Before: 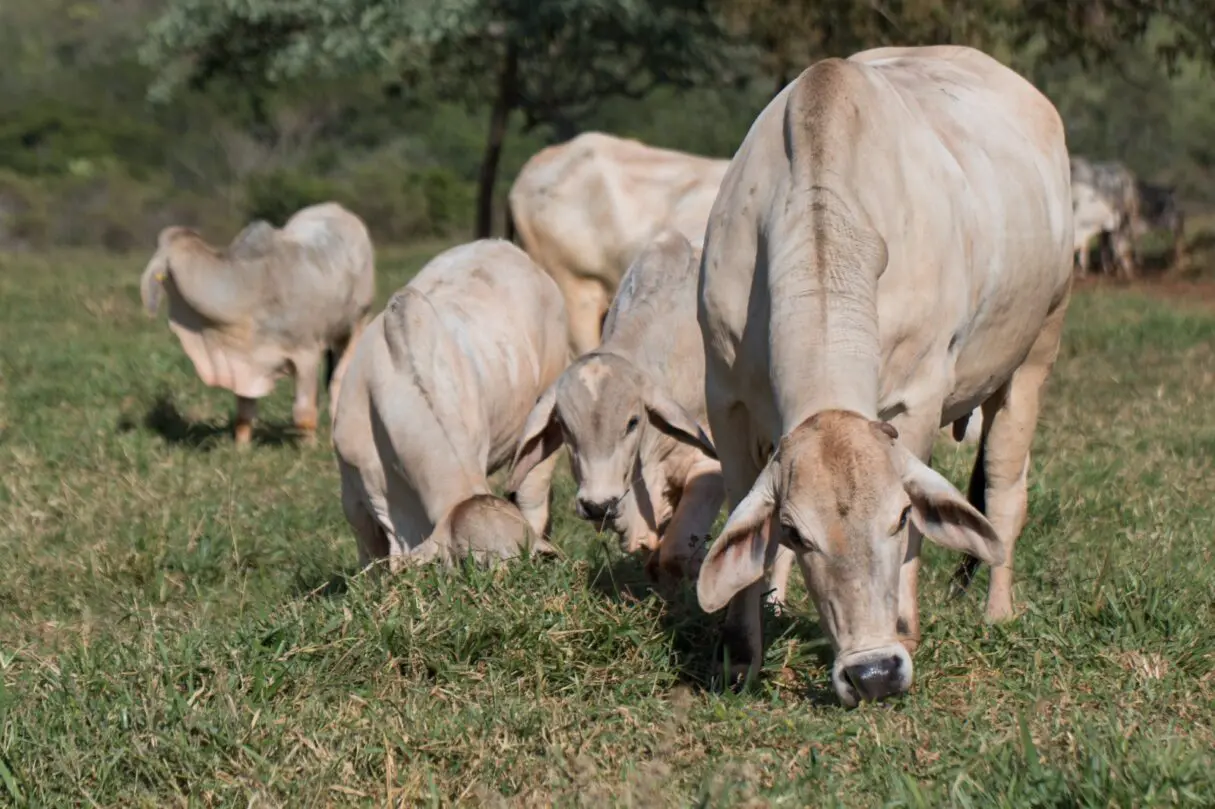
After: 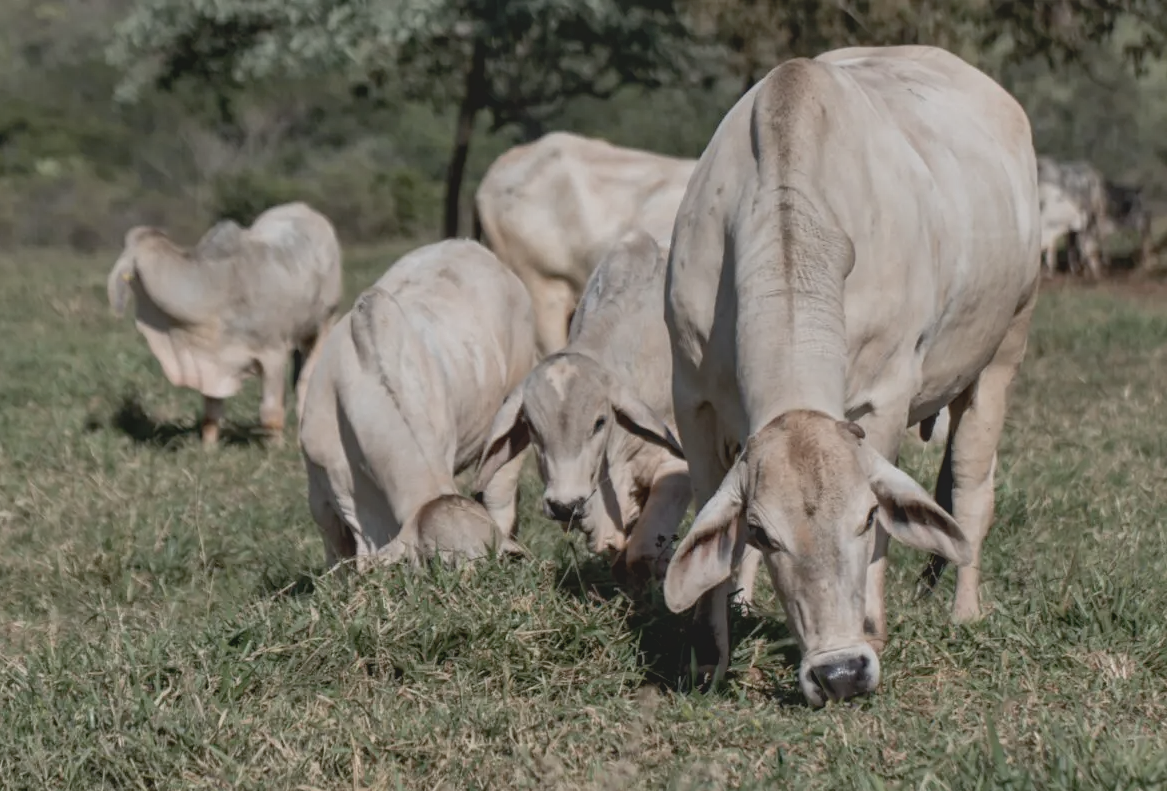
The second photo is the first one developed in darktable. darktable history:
exposure: black level correction 0.01, exposure 0.011 EV, compensate exposure bias true, compensate highlight preservation false
shadows and highlights: radius 107.84, shadows 41.32, highlights -73.01, low approximation 0.01, soften with gaussian
local contrast: on, module defaults
crop and rotate: left 2.733%, right 1.208%, bottom 2.184%
contrast brightness saturation: contrast -0.257, saturation -0.448
